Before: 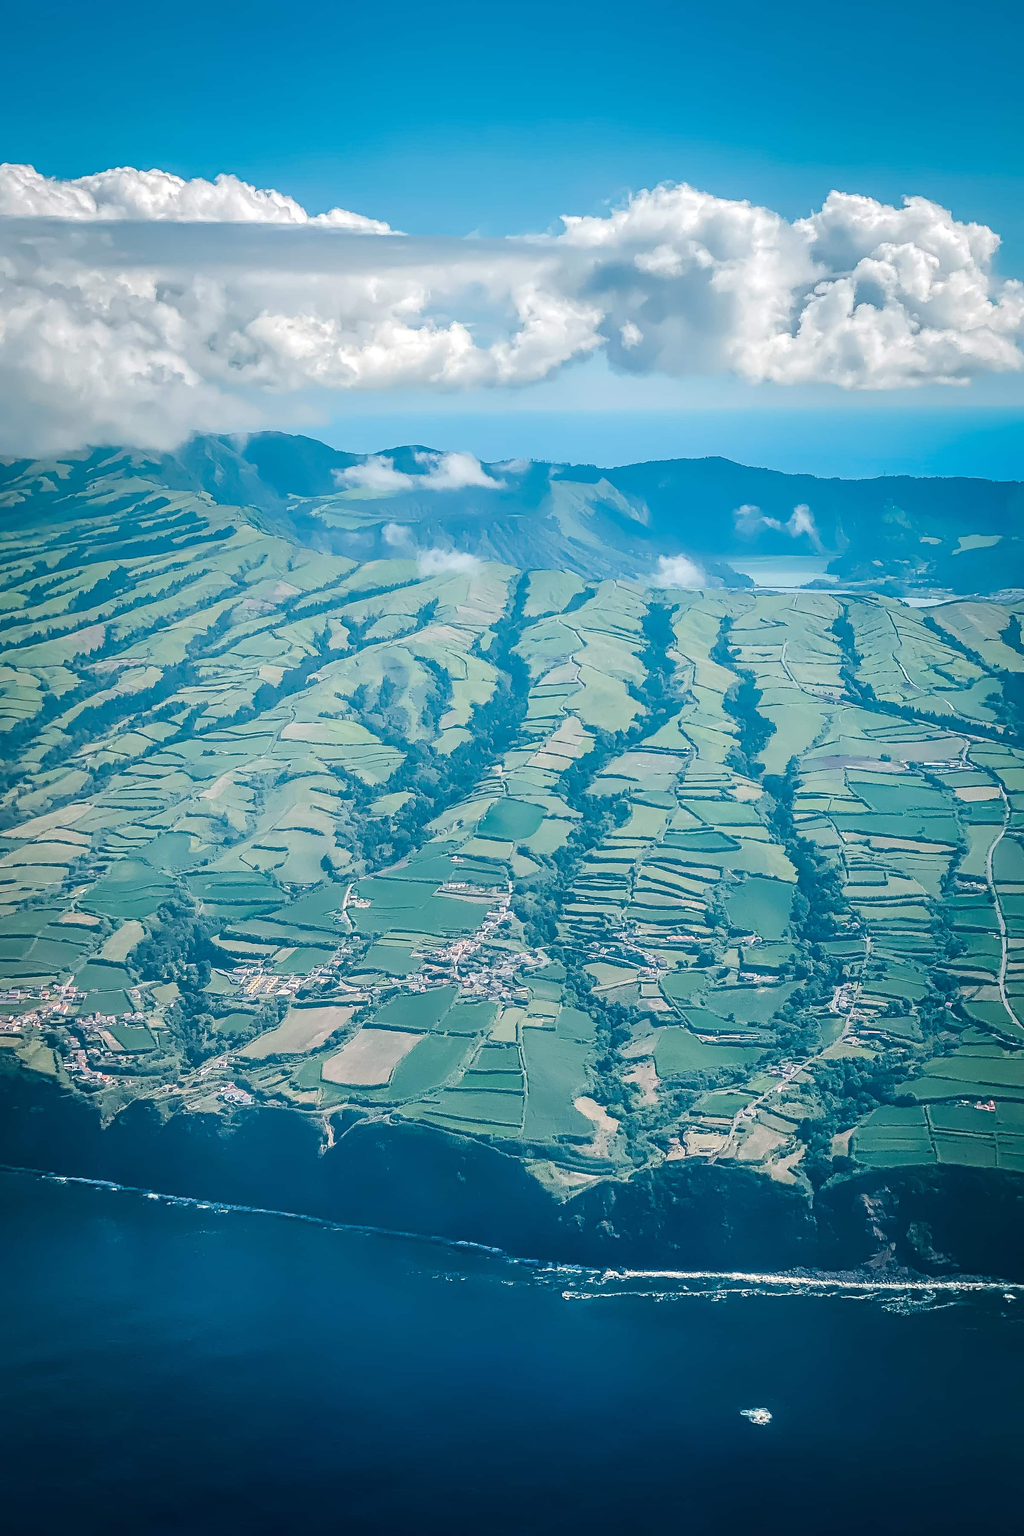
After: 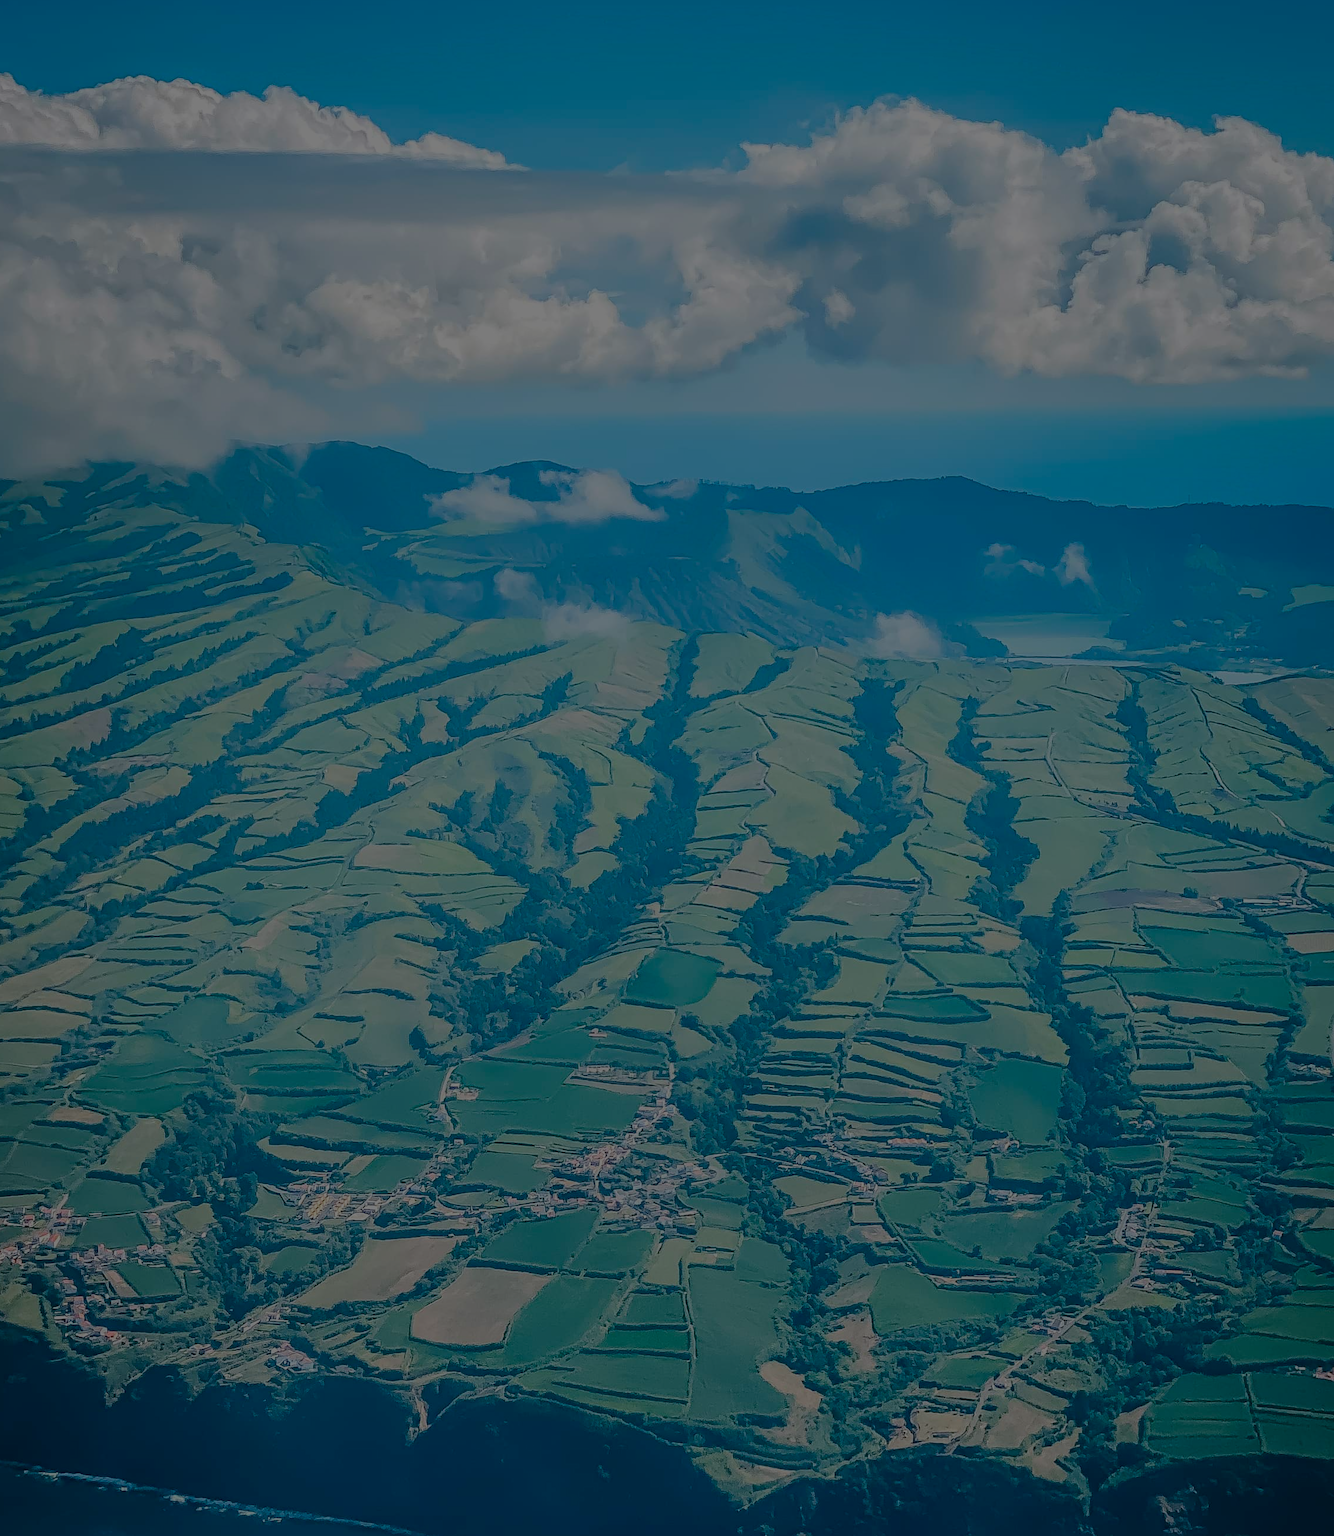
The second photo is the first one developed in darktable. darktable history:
crop: left 2.447%, top 7.329%, right 3.237%, bottom 20.317%
color balance rgb: shadows fall-off 298.475%, white fulcrum 2 EV, highlights fall-off 299.391%, linear chroma grading › shadows -3.1%, linear chroma grading › highlights -3.66%, perceptual saturation grading › global saturation 24.881%, perceptual brilliance grading › global brilliance -48.353%, mask middle-gray fulcrum 99.564%, global vibrance 20%, contrast gray fulcrum 38.383%
tone equalizer: on, module defaults
